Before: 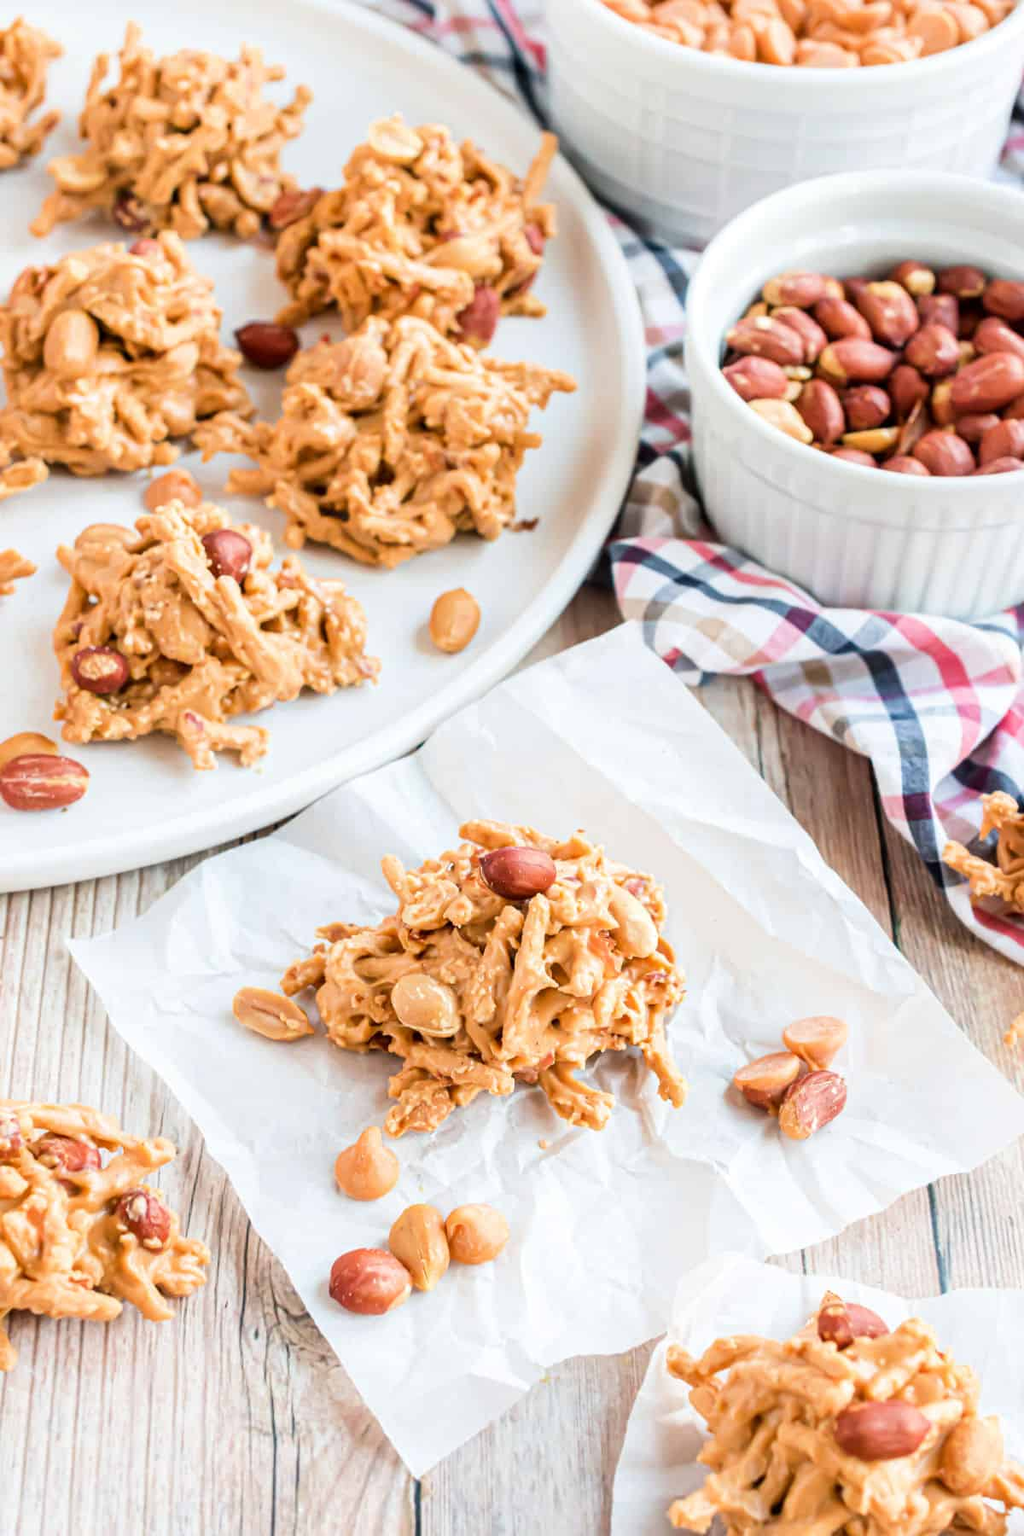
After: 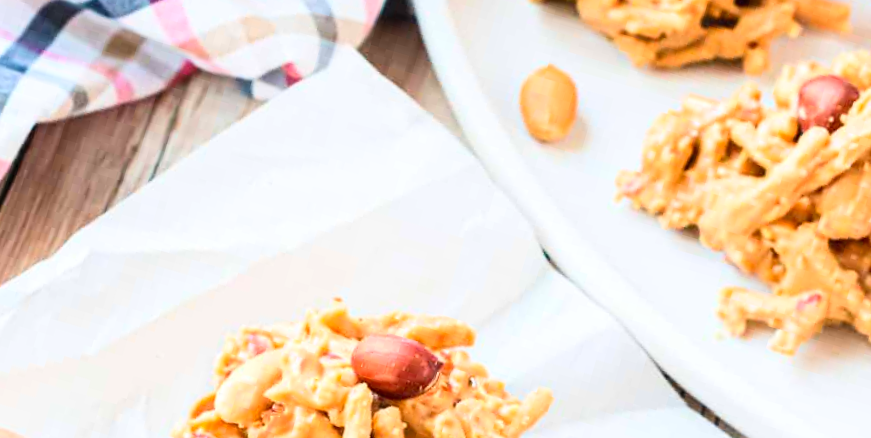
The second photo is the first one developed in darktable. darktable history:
contrast brightness saturation: contrast 0.2, brightness 0.16, saturation 0.22
crop and rotate: angle 16.12°, top 30.835%, bottom 35.653%
